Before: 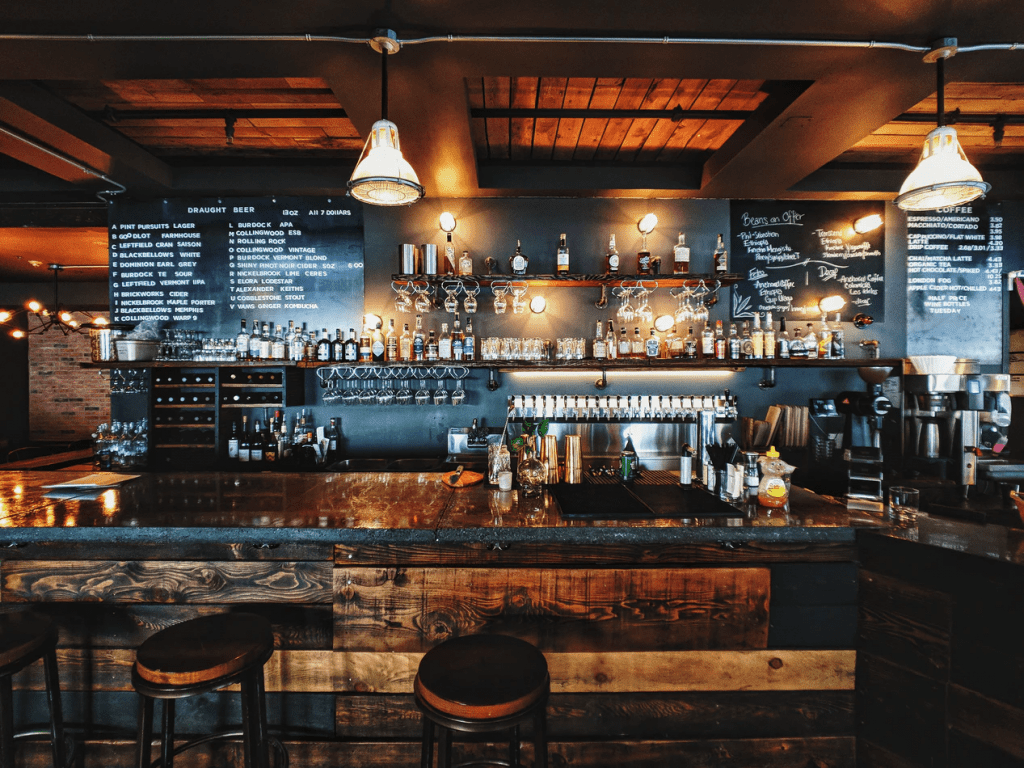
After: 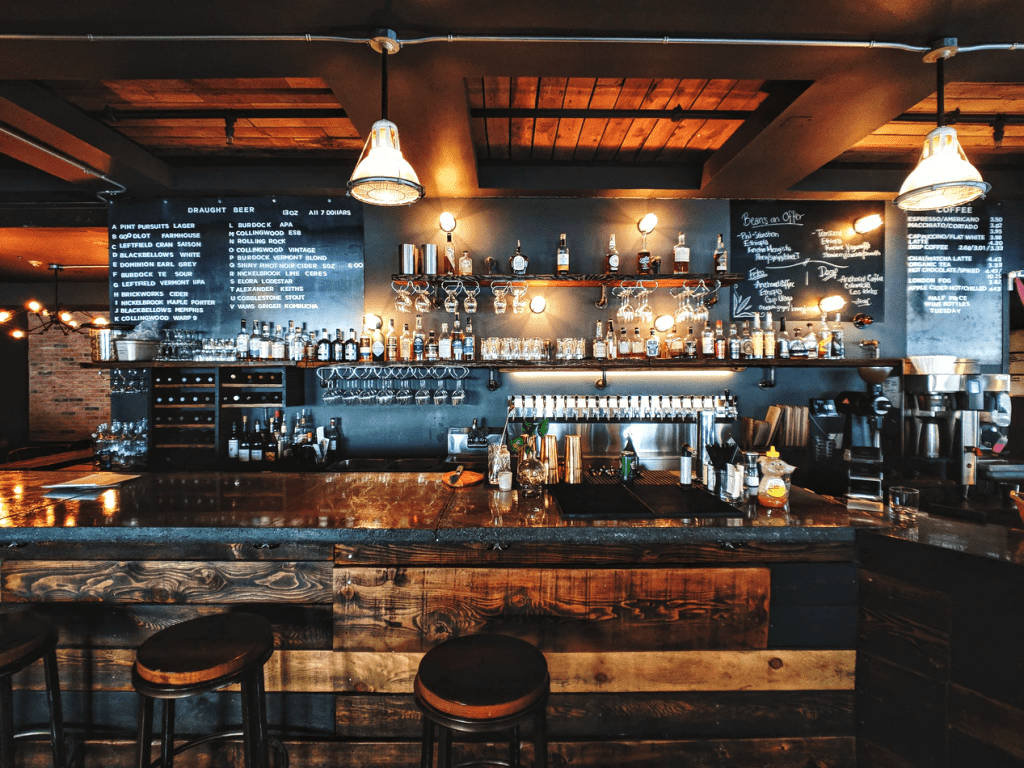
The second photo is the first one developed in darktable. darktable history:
exposure: exposure 0.249 EV, compensate highlight preservation false
